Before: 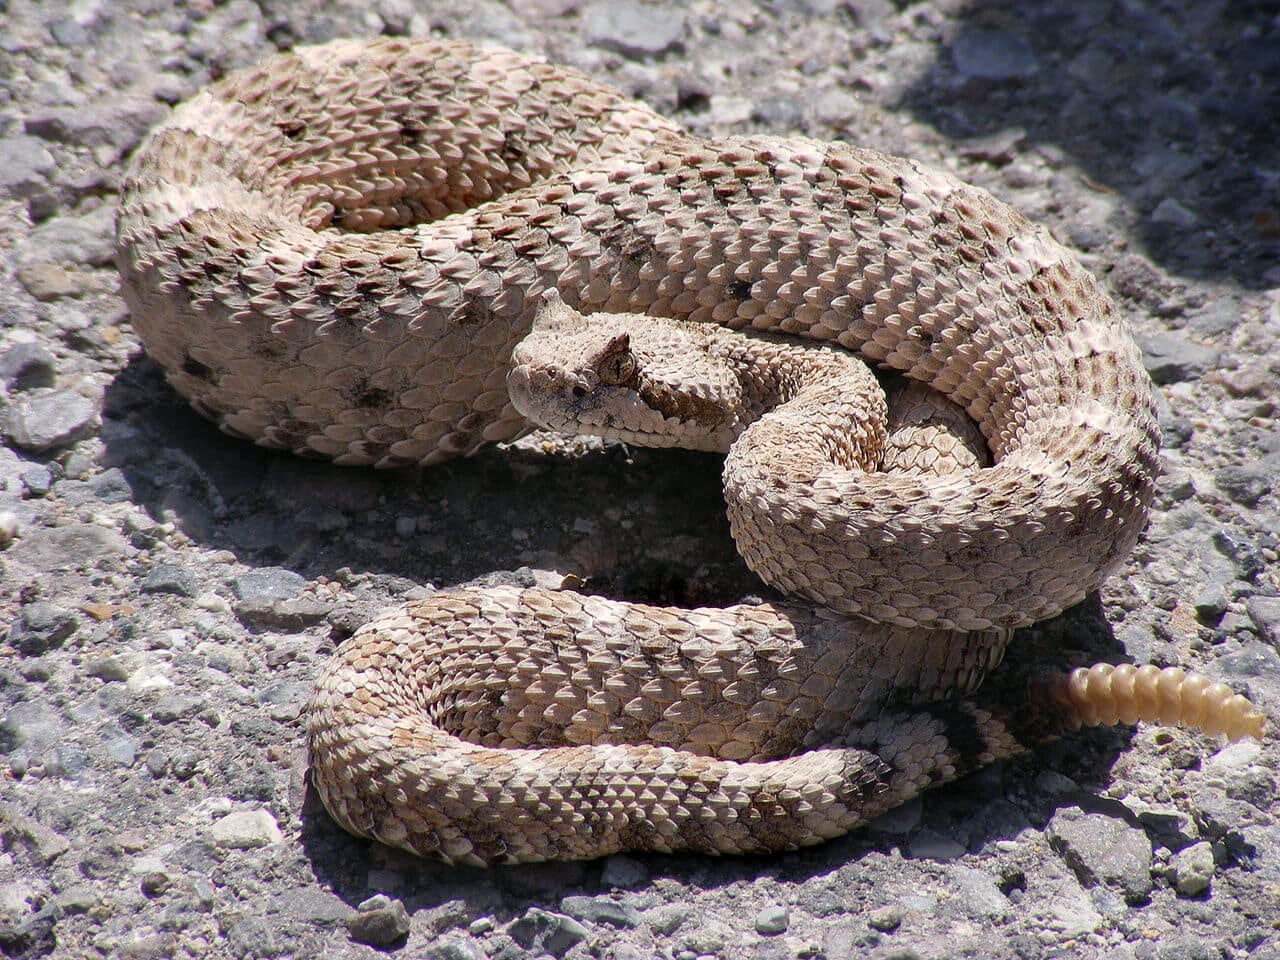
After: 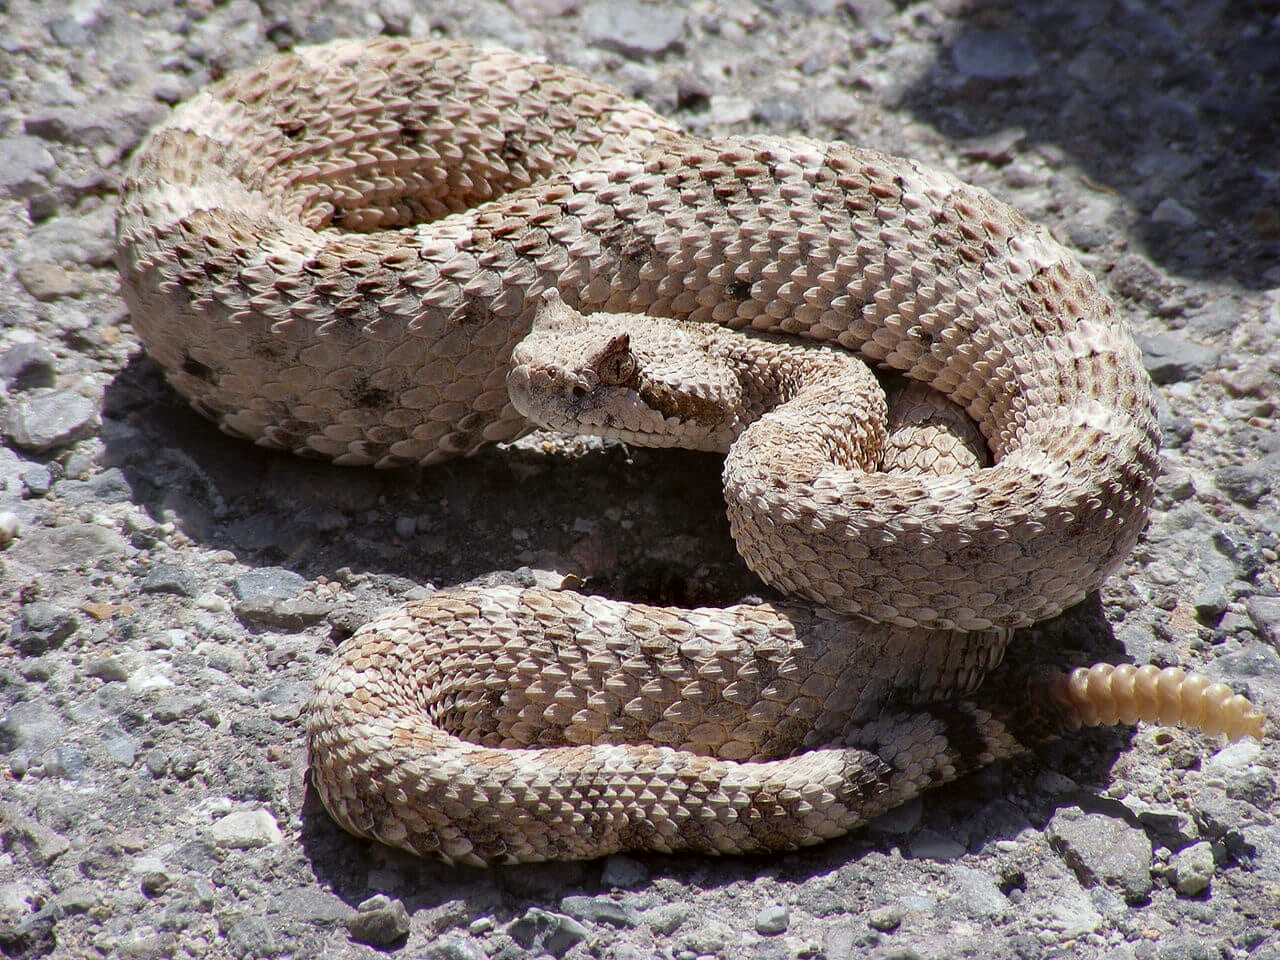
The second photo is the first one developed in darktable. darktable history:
color correction: highlights a* -2.79, highlights b* -2.05, shadows a* 2.3, shadows b* 2.8
